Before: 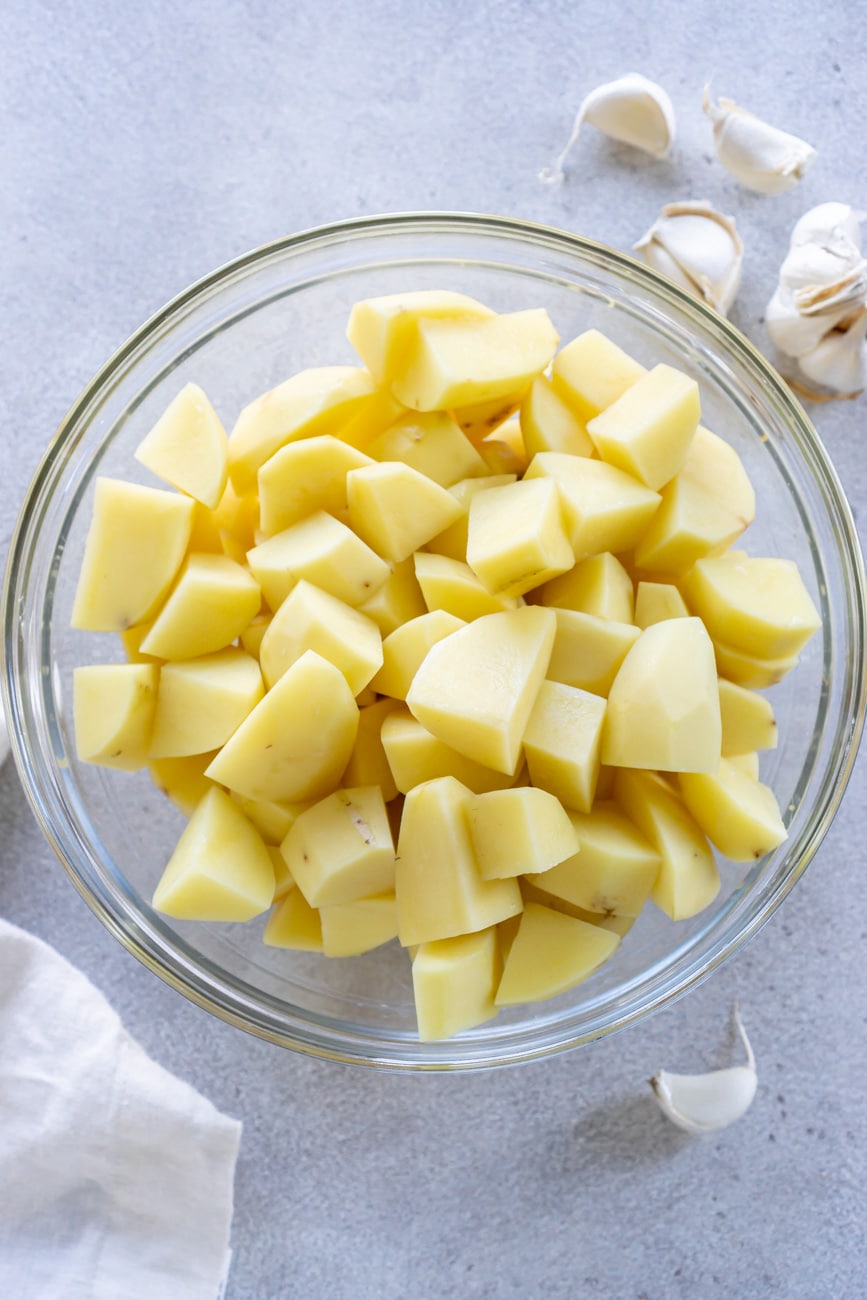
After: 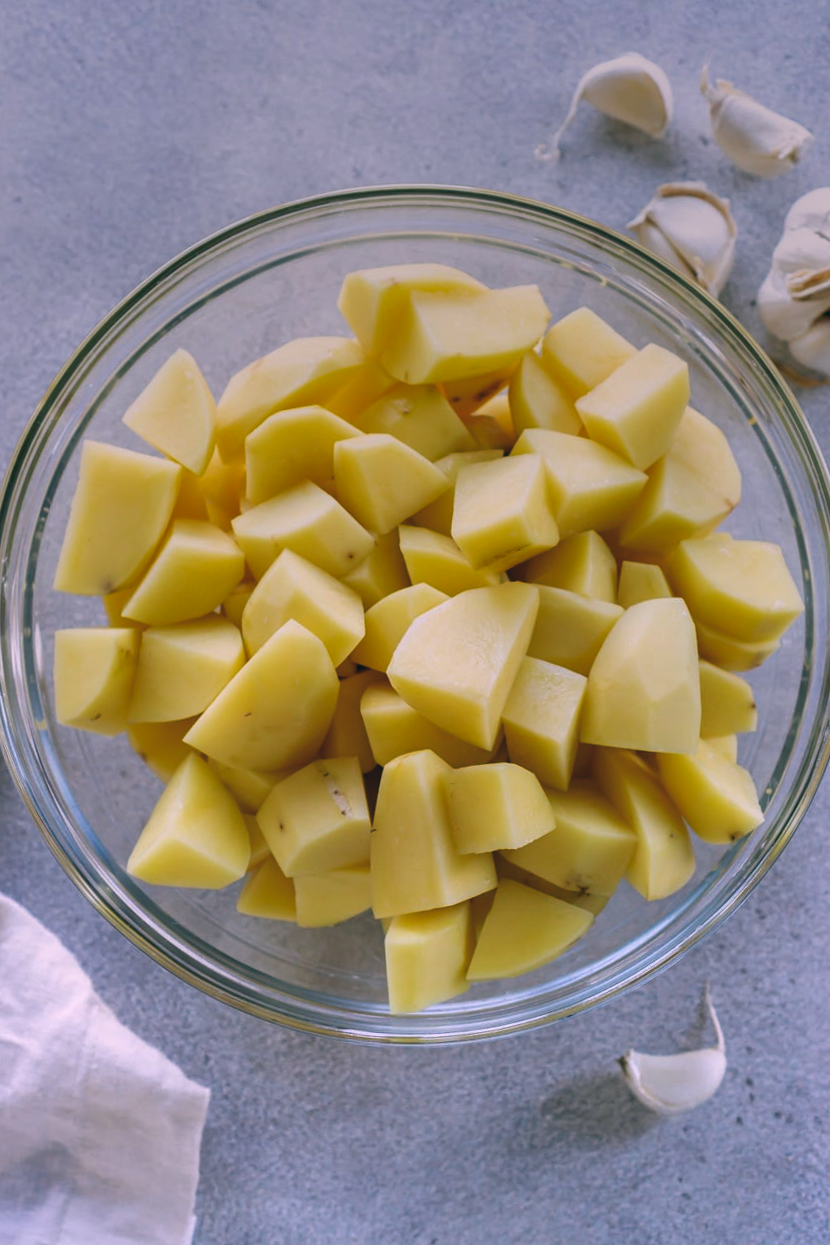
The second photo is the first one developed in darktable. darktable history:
exposure: compensate highlight preservation false
contrast brightness saturation: saturation 0.1
color balance: lift [1.016, 0.983, 1, 1.017], gamma [0.78, 1.018, 1.043, 0.957], gain [0.786, 1.063, 0.937, 1.017], input saturation 118.26%, contrast 13.43%, contrast fulcrum 21.62%, output saturation 82.76%
graduated density: on, module defaults
crop and rotate: angle -1.69°
shadows and highlights: shadows 60, soften with gaussian
rotate and perspective: automatic cropping off
